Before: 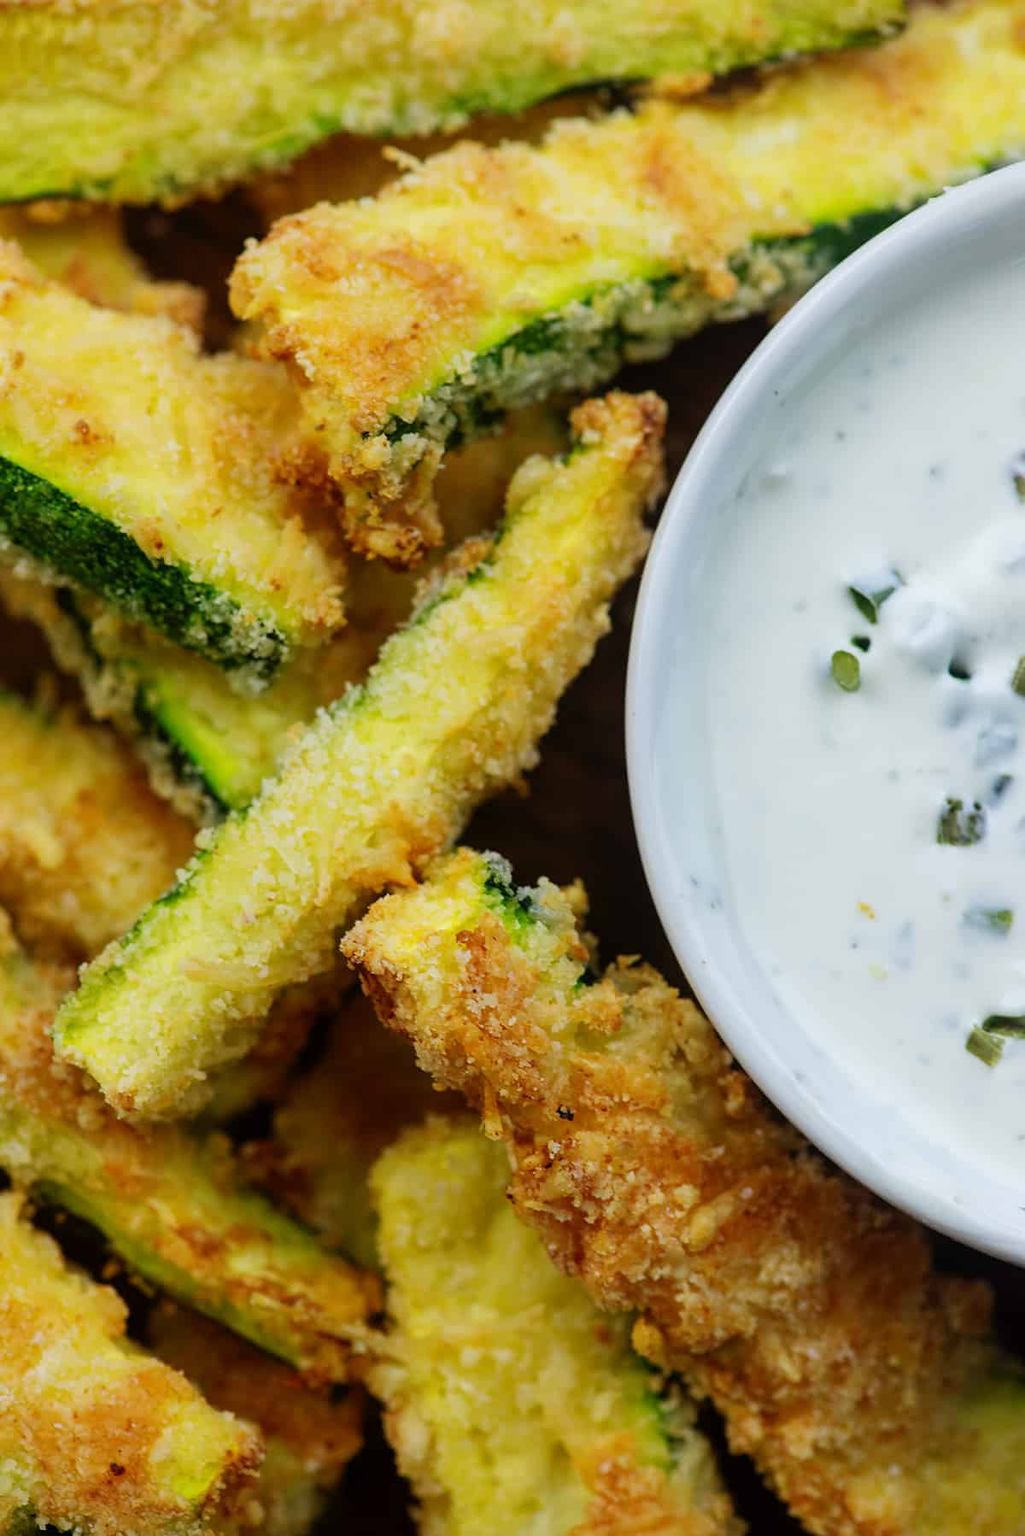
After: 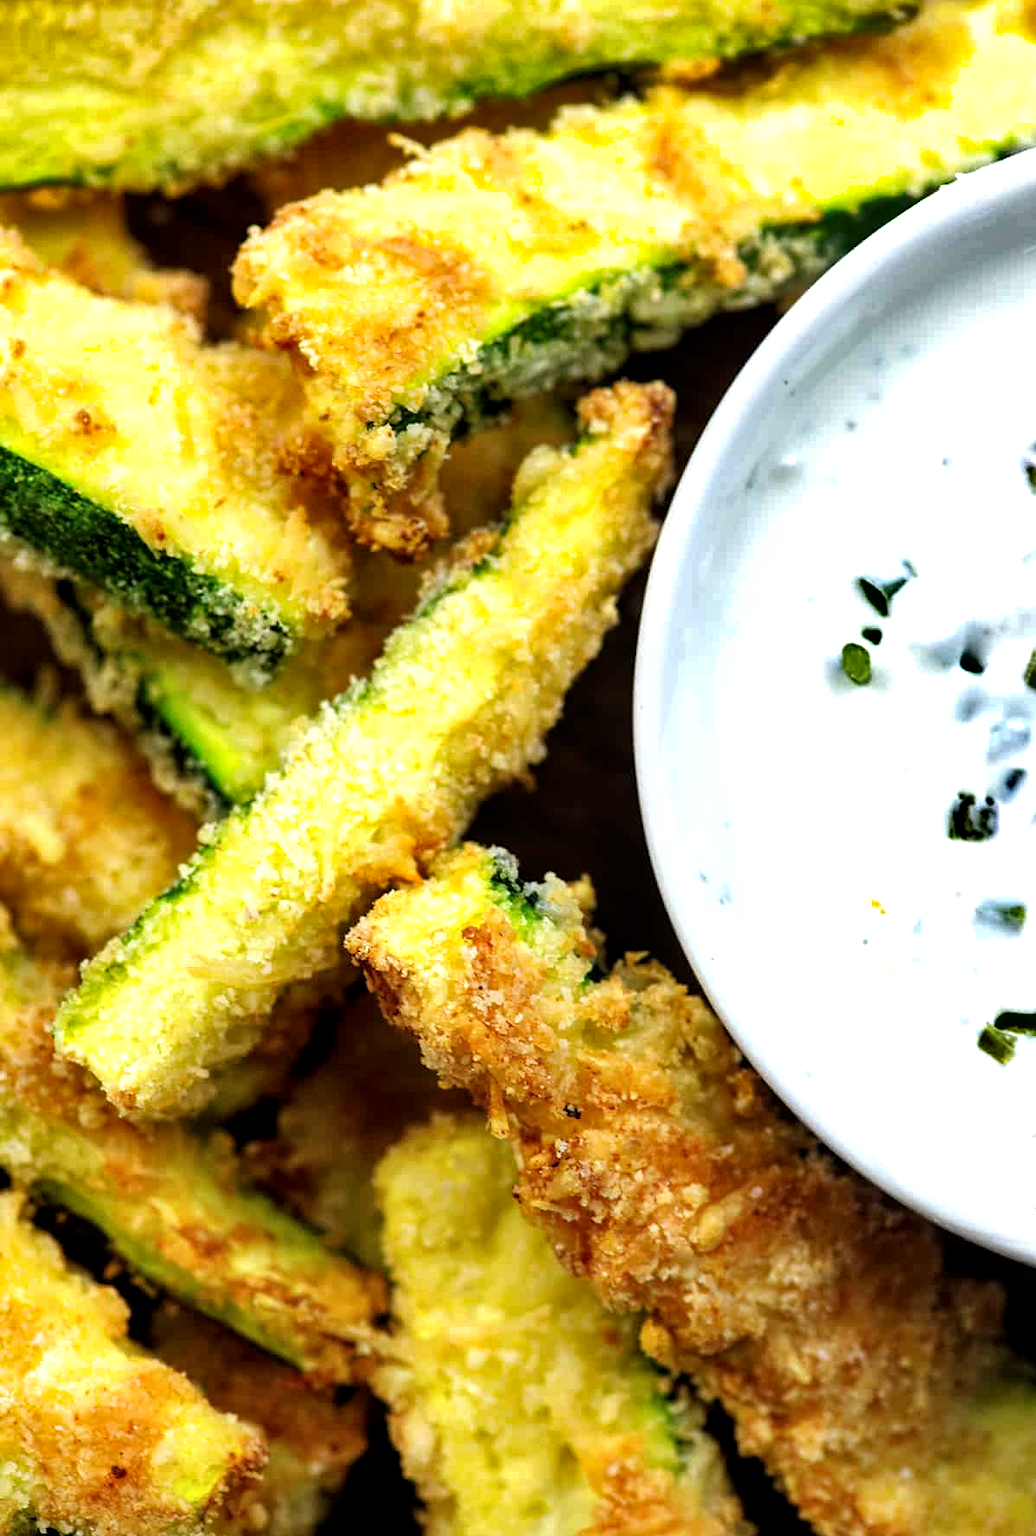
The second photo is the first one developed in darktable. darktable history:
crop: top 1.005%, right 0.002%
local contrast: highlights 104%, shadows 100%, detail 131%, midtone range 0.2
tone equalizer: -8 EV -0.72 EV, -7 EV -0.677 EV, -6 EV -0.608 EV, -5 EV -0.413 EV, -3 EV 0.37 EV, -2 EV 0.6 EV, -1 EV 0.695 EV, +0 EV 0.78 EV
shadows and highlights: low approximation 0.01, soften with gaussian
